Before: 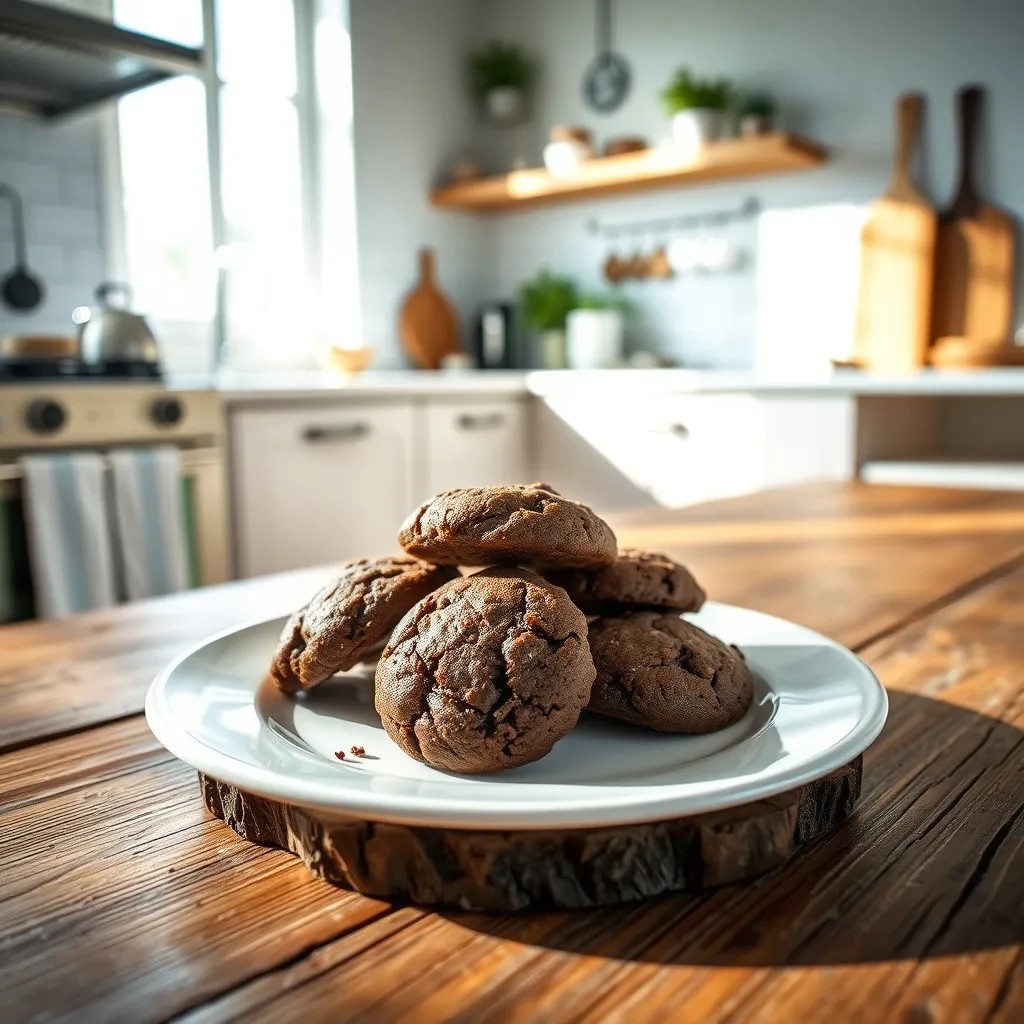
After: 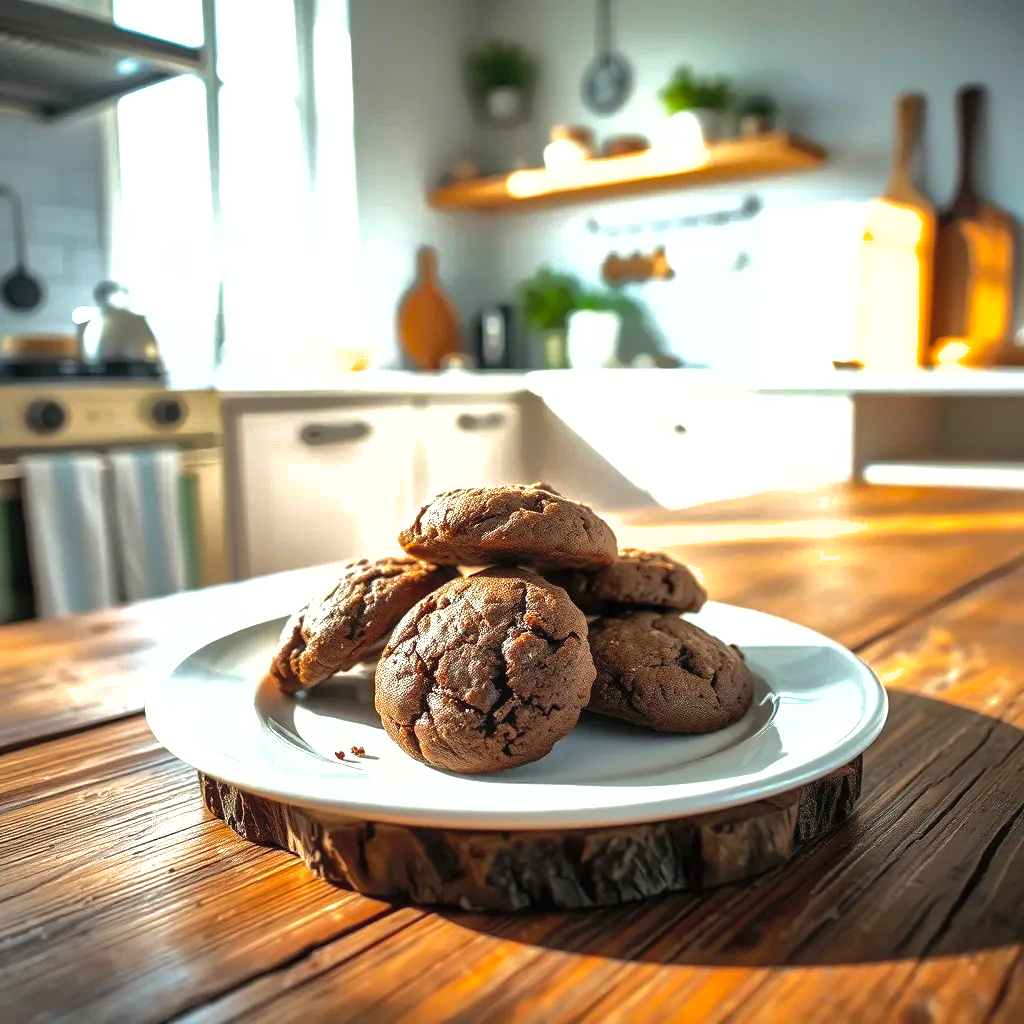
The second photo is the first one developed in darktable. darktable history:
shadows and highlights: highlights -60
tone equalizer: -8 EV -0.75 EV, -7 EV -0.7 EV, -6 EV -0.6 EV, -5 EV -0.4 EV, -3 EV 0.4 EV, -2 EV 0.6 EV, -1 EV 0.7 EV, +0 EV 0.75 EV, edges refinement/feathering 500, mask exposure compensation -1.57 EV, preserve details no
contrast brightness saturation: brightness 0.09, saturation 0.19
